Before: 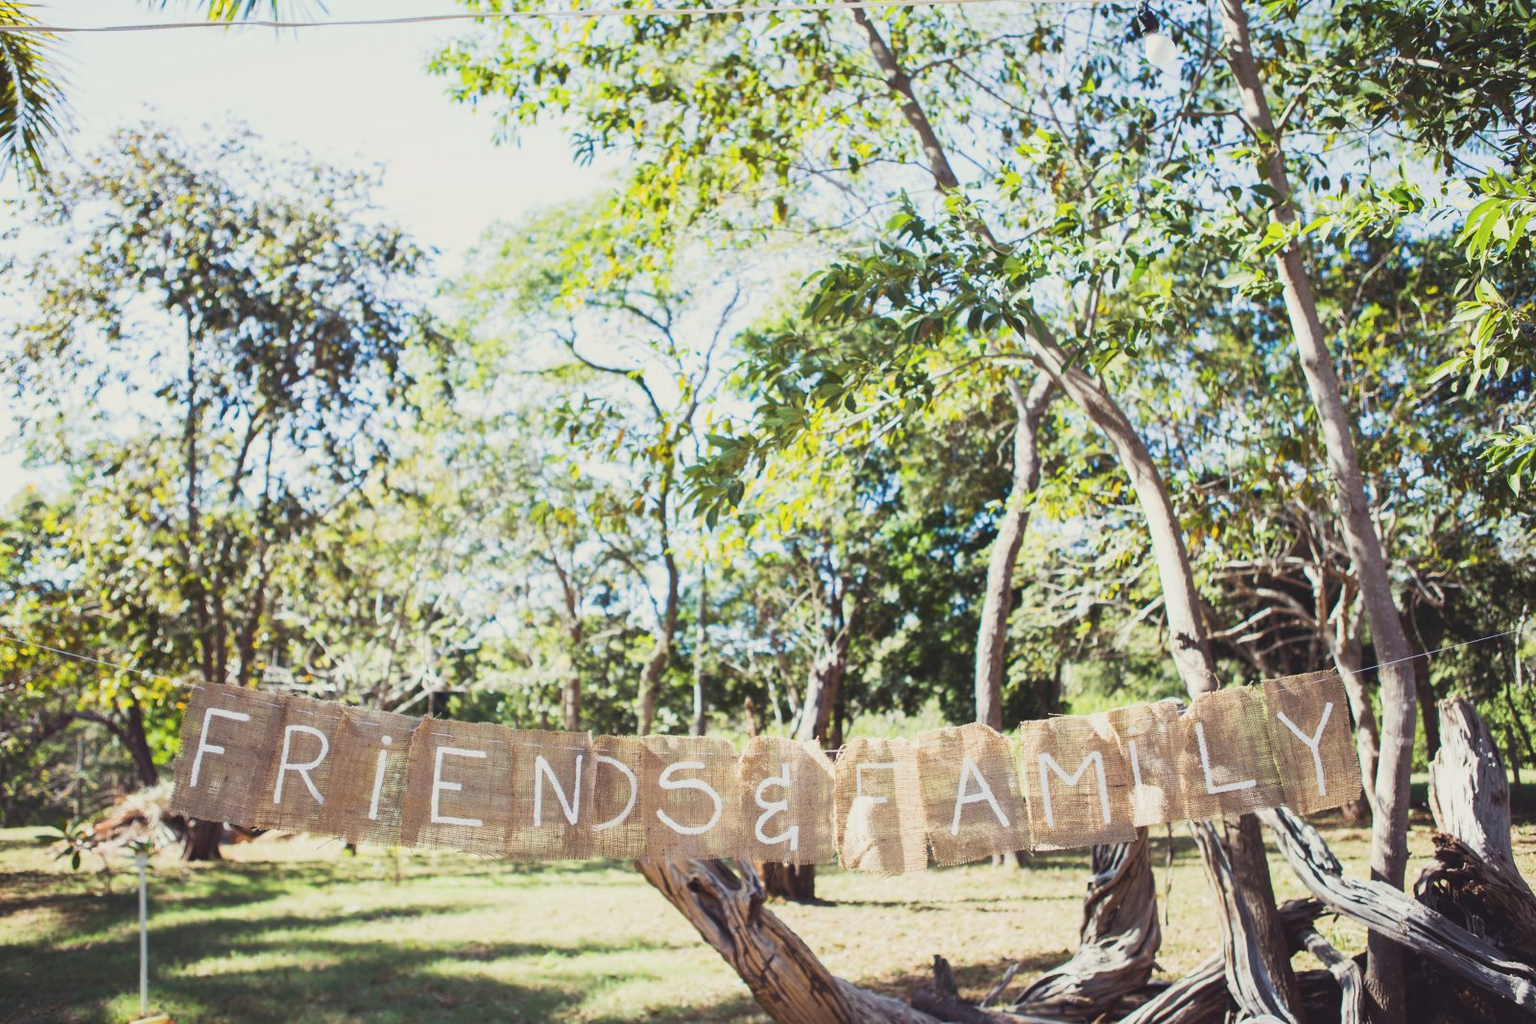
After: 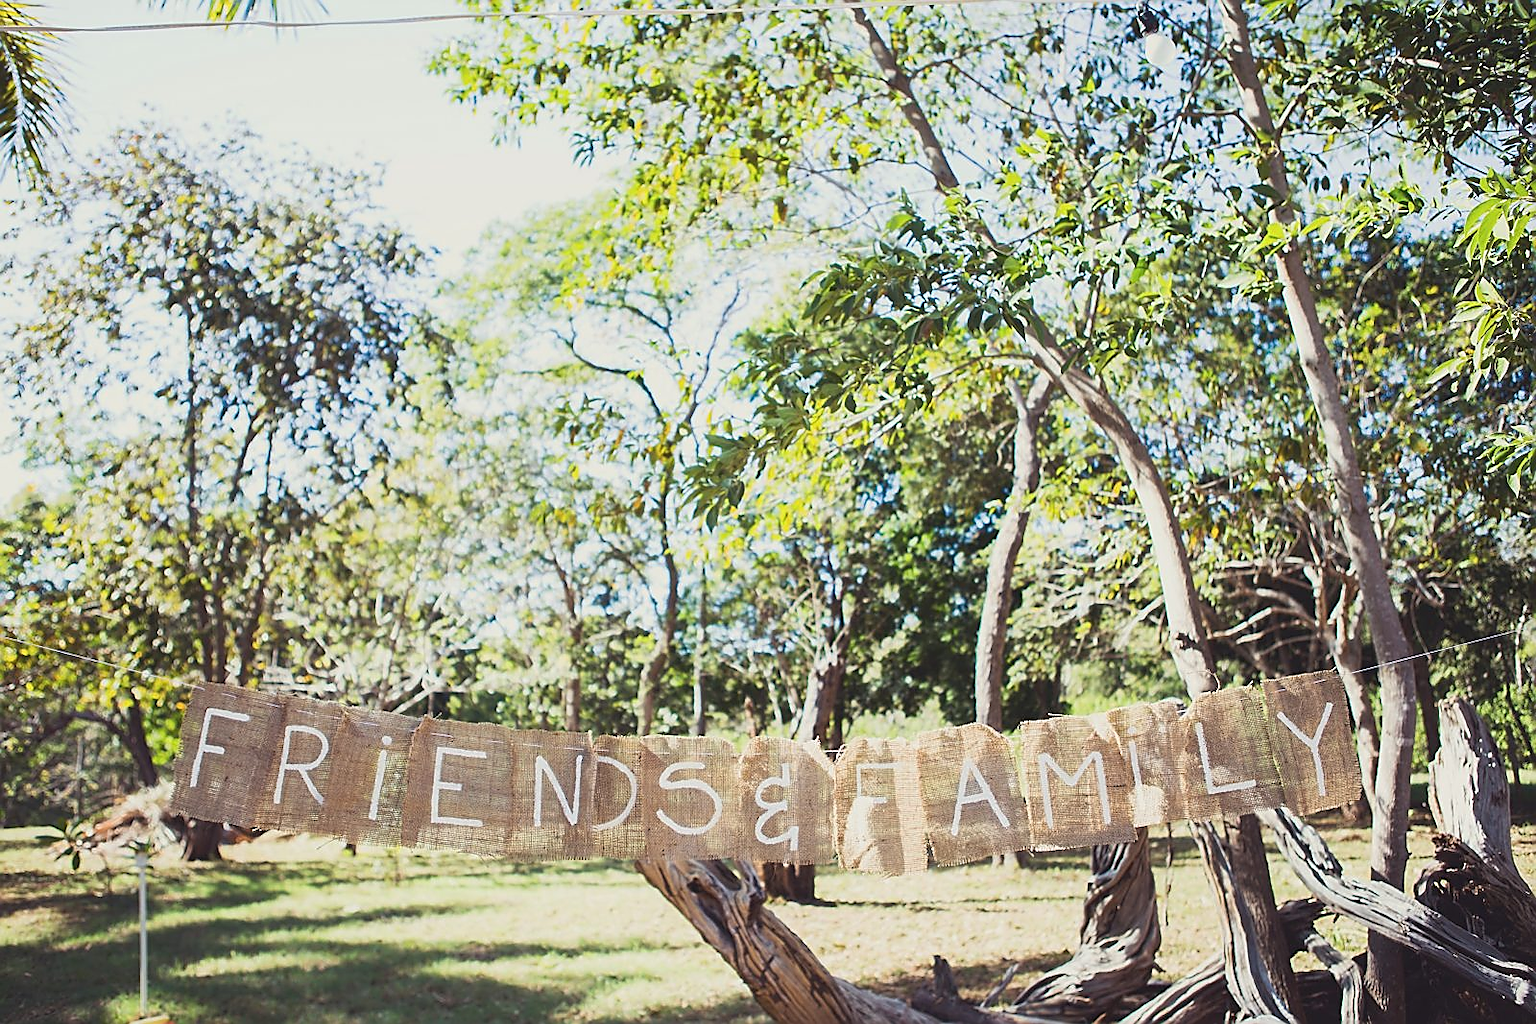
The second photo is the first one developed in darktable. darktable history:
sharpen: radius 1.426, amount 1.257, threshold 0.684
